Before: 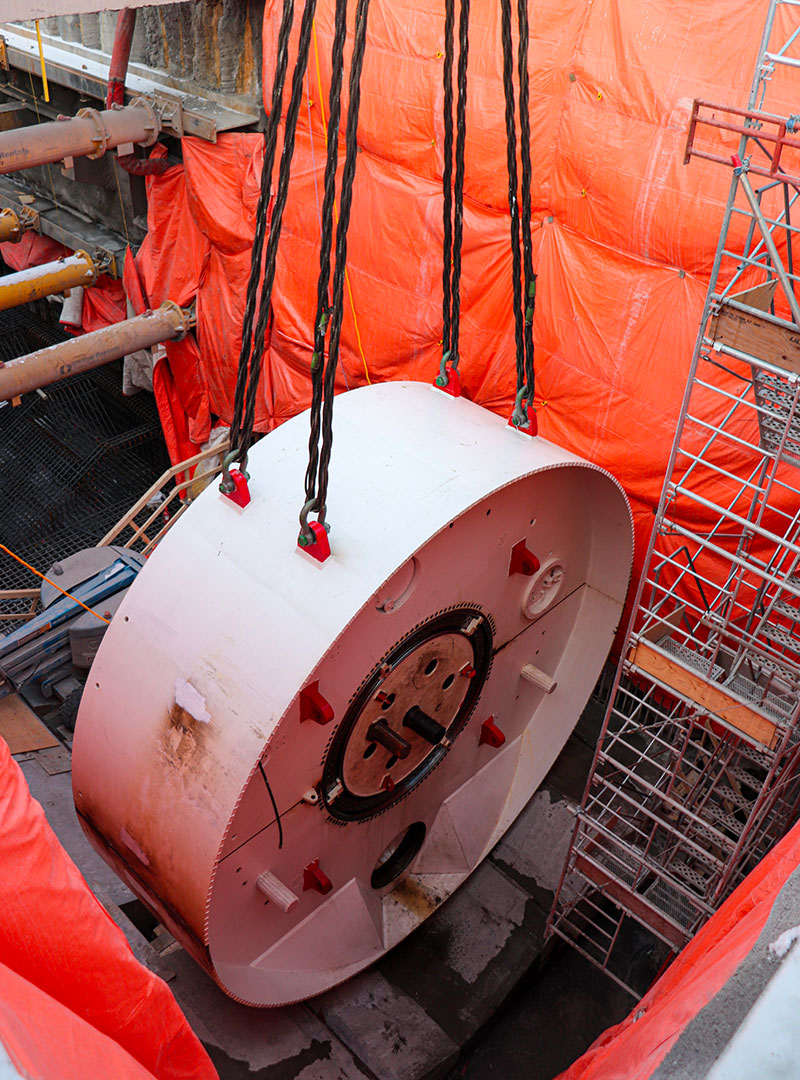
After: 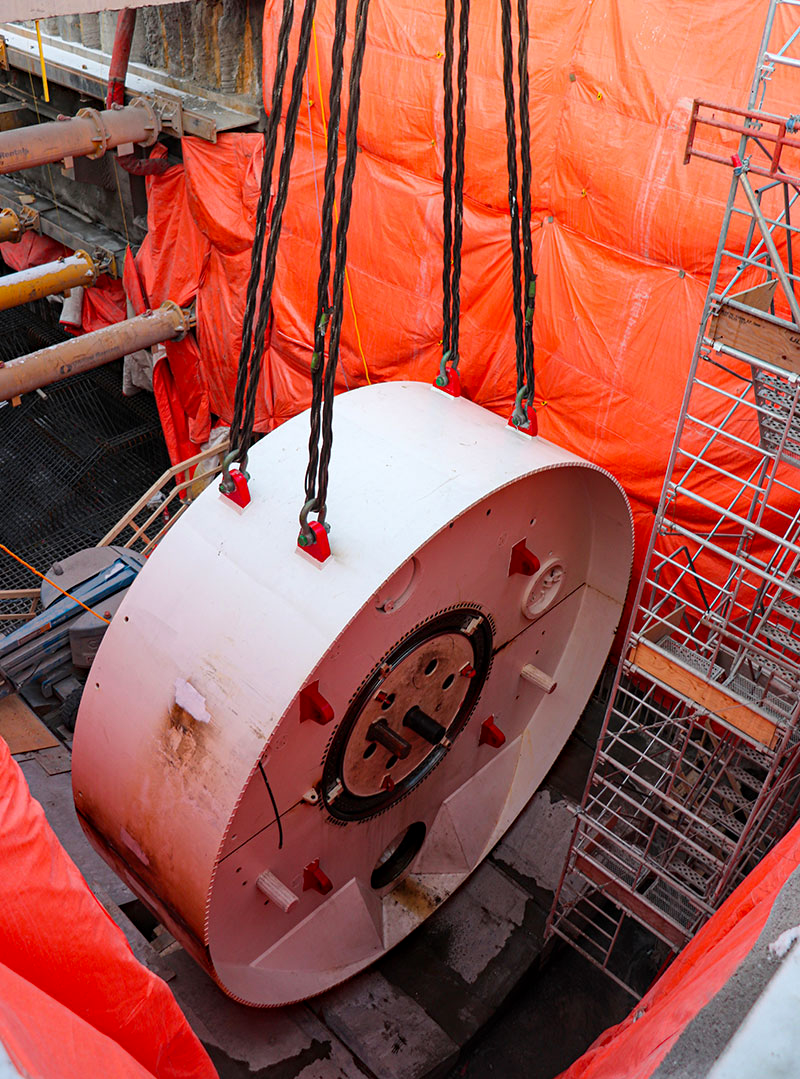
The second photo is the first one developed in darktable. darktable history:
crop: bottom 0.052%
haze removal: compatibility mode true, adaptive false
